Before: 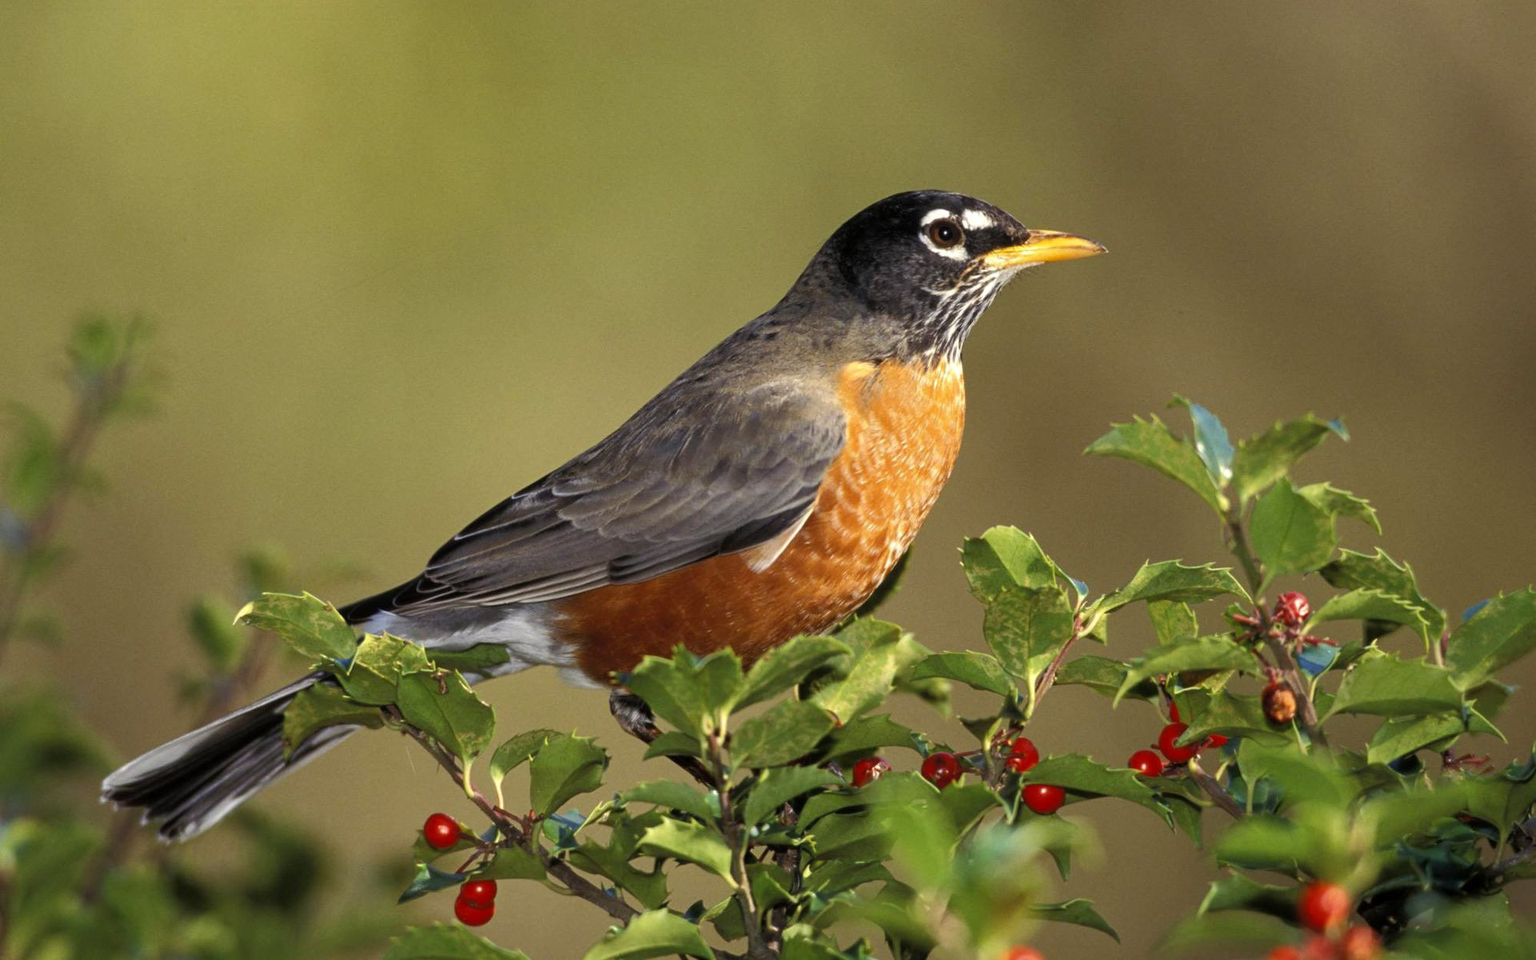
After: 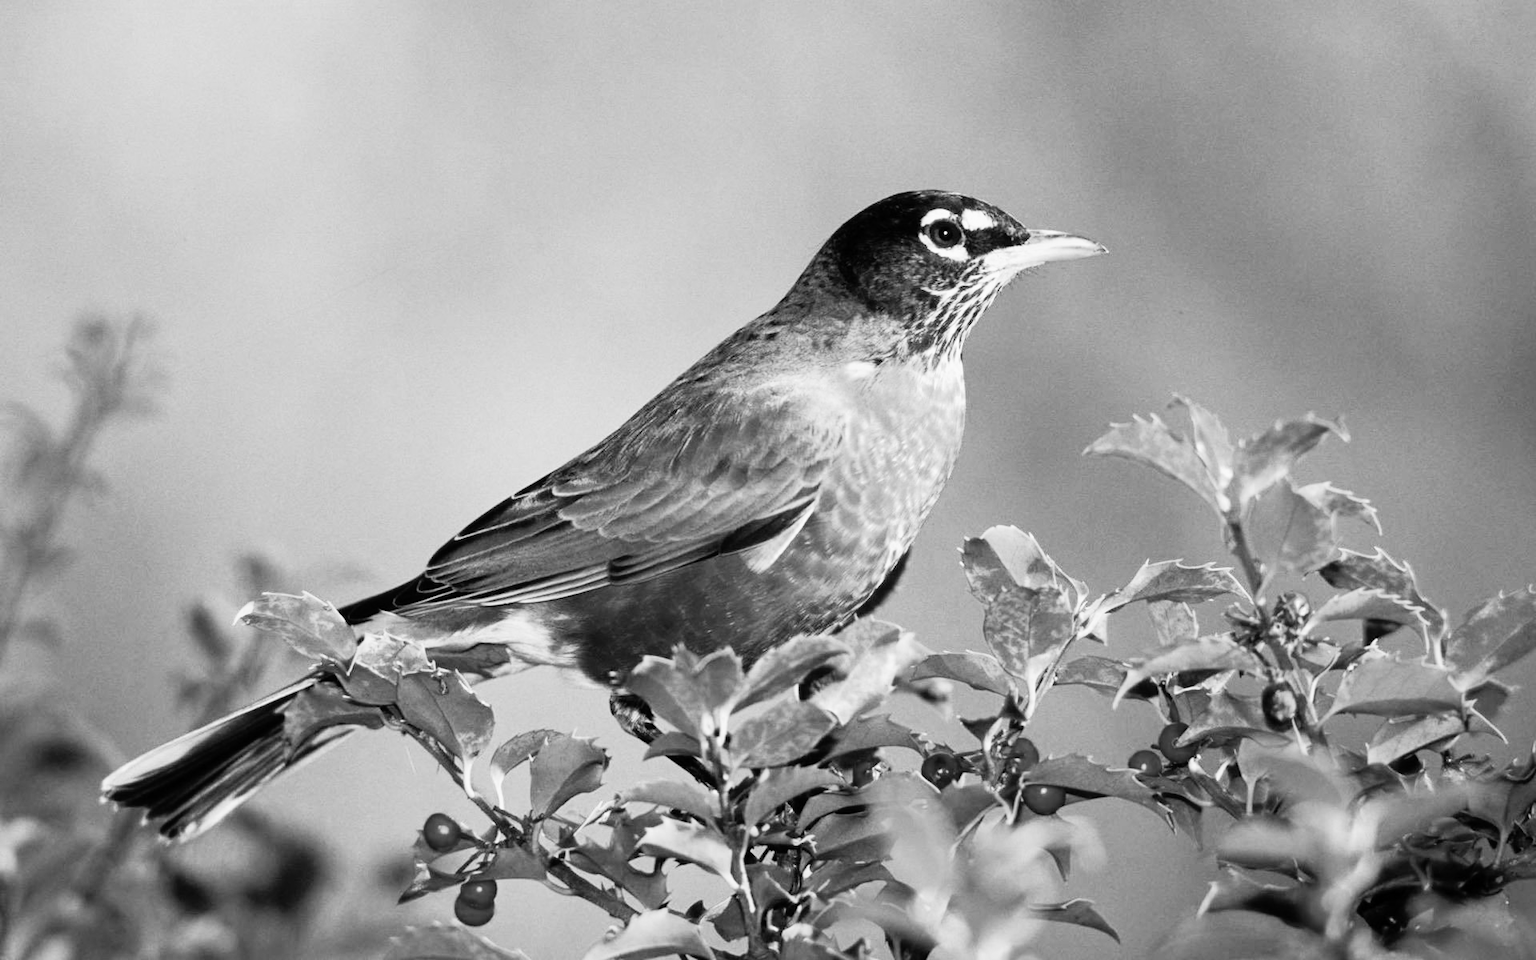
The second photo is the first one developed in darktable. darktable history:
color balance rgb: shadows lift › chroma 1%, shadows lift › hue 113°, highlights gain › chroma 0.2%, highlights gain › hue 333°, perceptual saturation grading › global saturation 20%, perceptual saturation grading › highlights -50%, perceptual saturation grading › shadows 25%, contrast -20%
color zones: curves: ch0 [(0, 0.5) (0.125, 0.4) (0.25, 0.5) (0.375, 0.4) (0.5, 0.4) (0.625, 0.35) (0.75, 0.35) (0.875, 0.5)]; ch1 [(0, 0.35) (0.125, 0.45) (0.25, 0.35) (0.375, 0.35) (0.5, 0.35) (0.625, 0.35) (0.75, 0.45) (0.875, 0.35)]; ch2 [(0, 0.6) (0.125, 0.5) (0.25, 0.5) (0.375, 0.6) (0.5, 0.6) (0.625, 0.5) (0.75, 0.5) (0.875, 0.5)]
monochrome: on, module defaults
rgb curve: curves: ch0 [(0, 0) (0.21, 0.15) (0.24, 0.21) (0.5, 0.75) (0.75, 0.96) (0.89, 0.99) (1, 1)]; ch1 [(0, 0.02) (0.21, 0.13) (0.25, 0.2) (0.5, 0.67) (0.75, 0.9) (0.89, 0.97) (1, 1)]; ch2 [(0, 0.02) (0.21, 0.13) (0.25, 0.2) (0.5, 0.67) (0.75, 0.9) (0.89, 0.97) (1, 1)], compensate middle gray true
